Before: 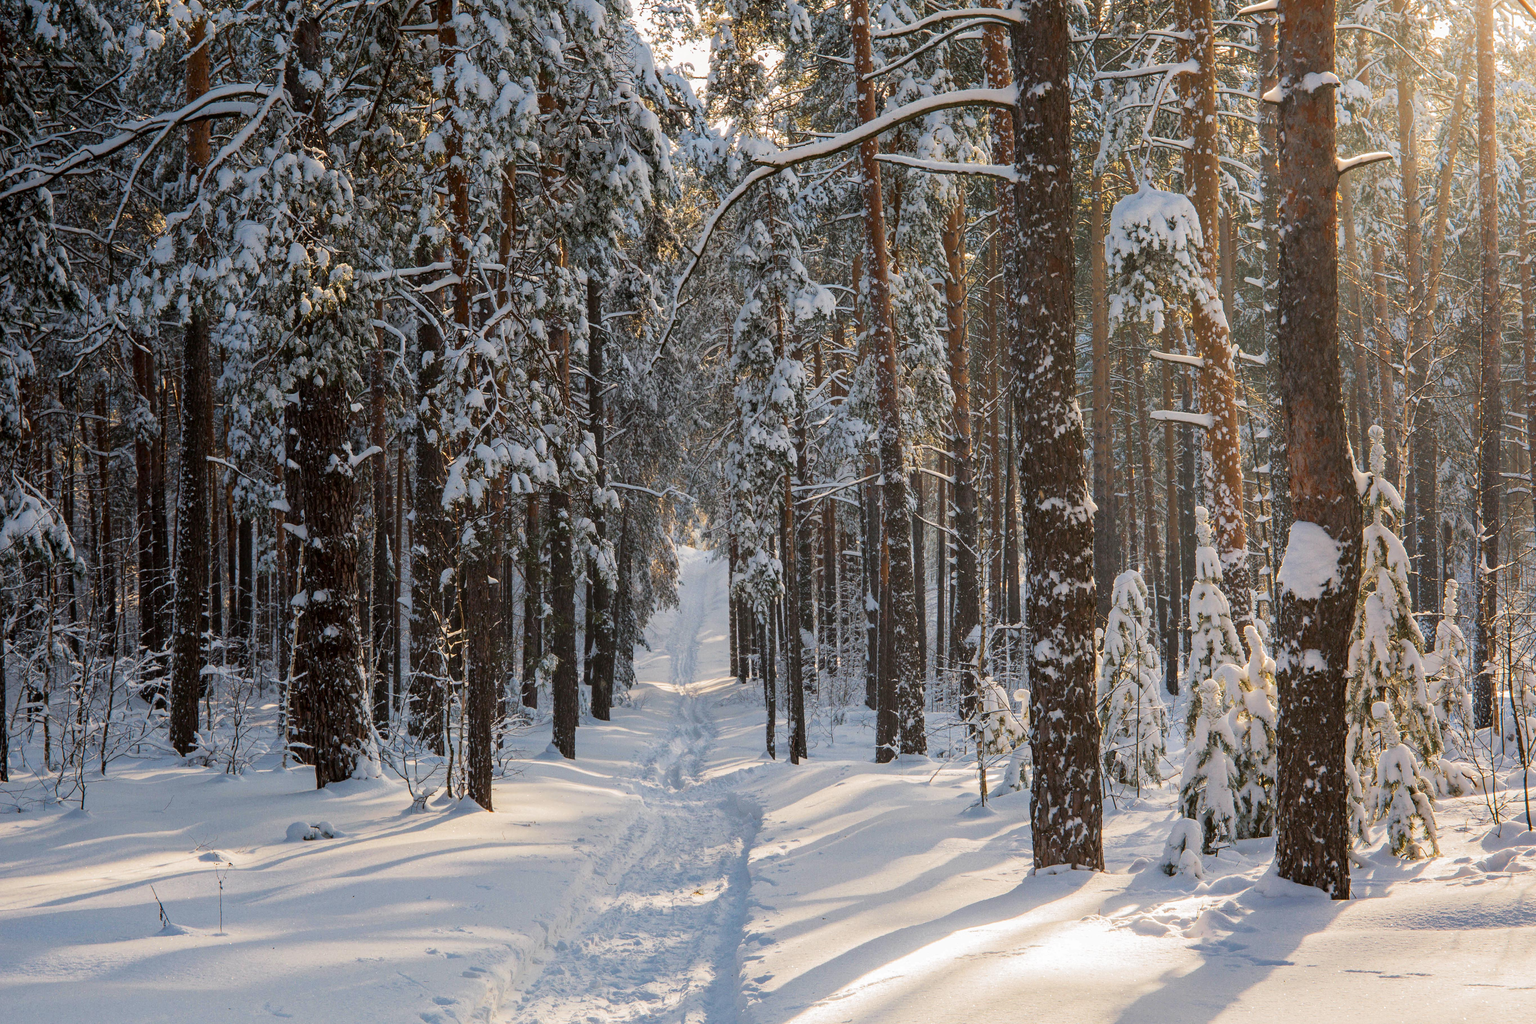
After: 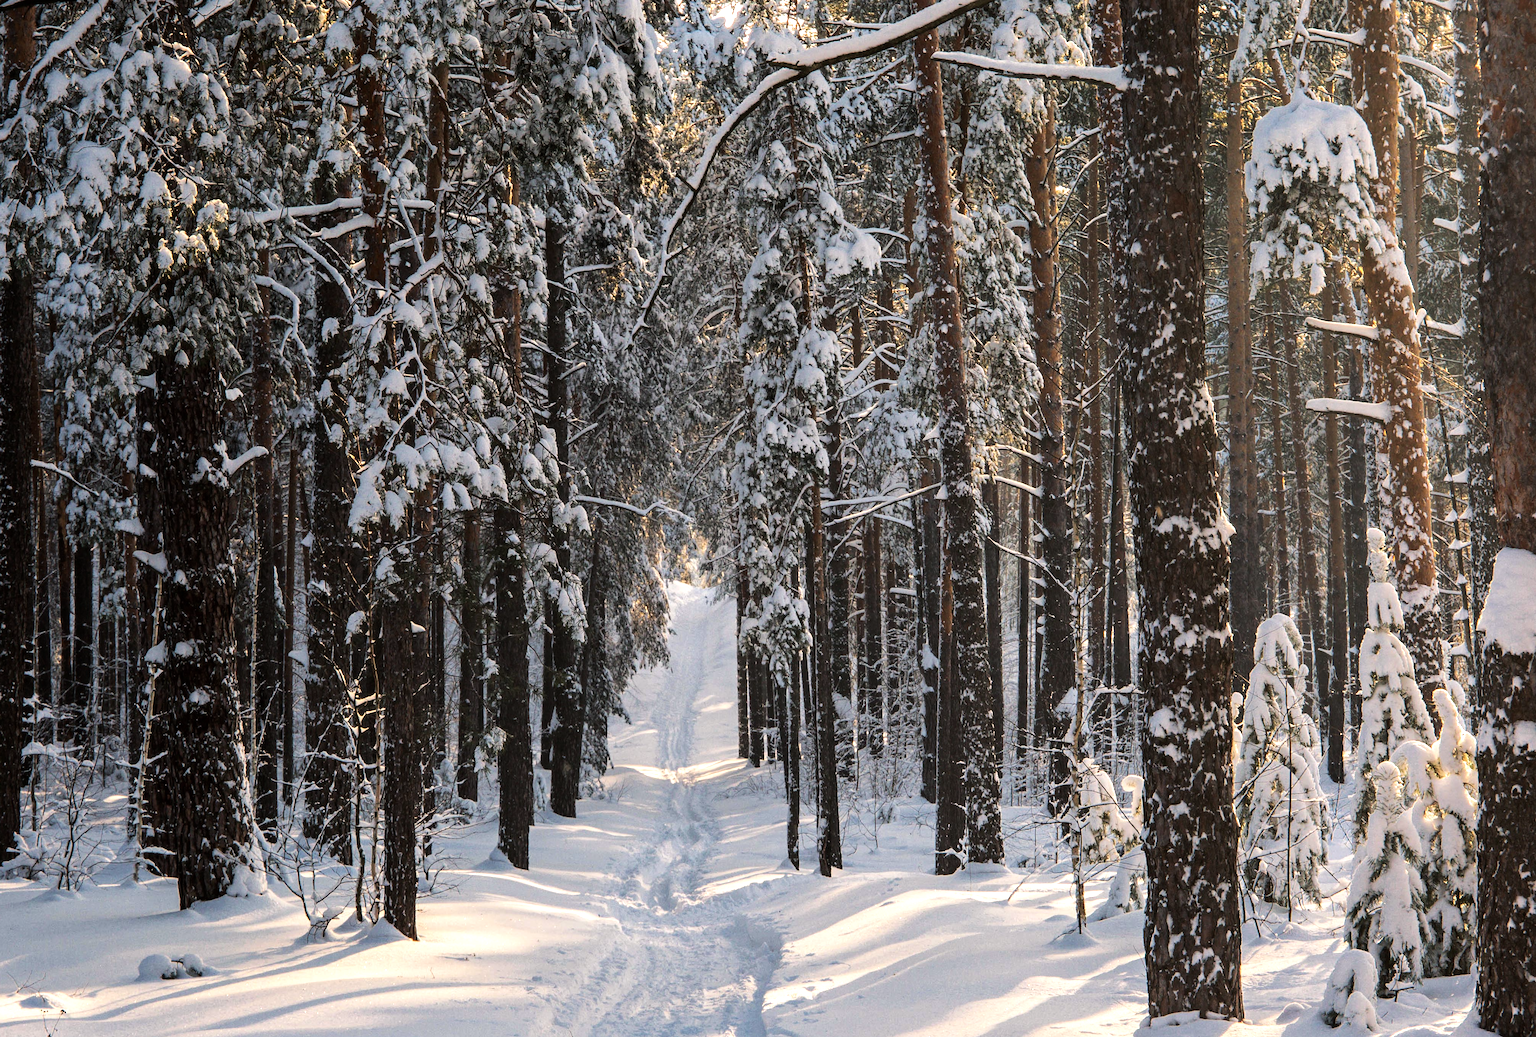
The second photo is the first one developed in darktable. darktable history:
color balance rgb: power › hue 309.57°, highlights gain › chroma 1.016%, highlights gain › hue 52.79°, perceptual saturation grading › global saturation -11.482%, perceptual brilliance grading › highlights 17.263%, perceptual brilliance grading › mid-tones 31.057%, perceptual brilliance grading › shadows -30.979%
crop and rotate: left 11.99%, top 11.329%, right 14.012%, bottom 13.72%
